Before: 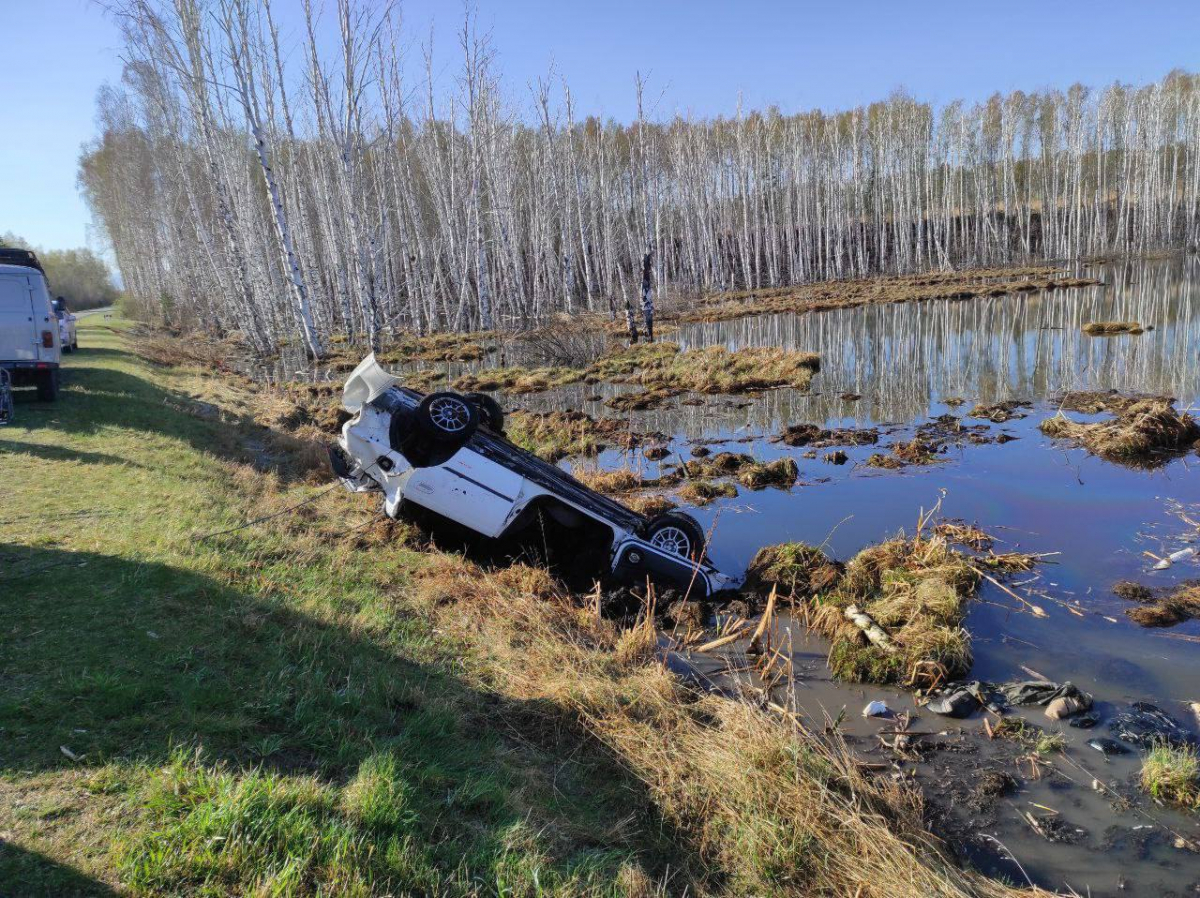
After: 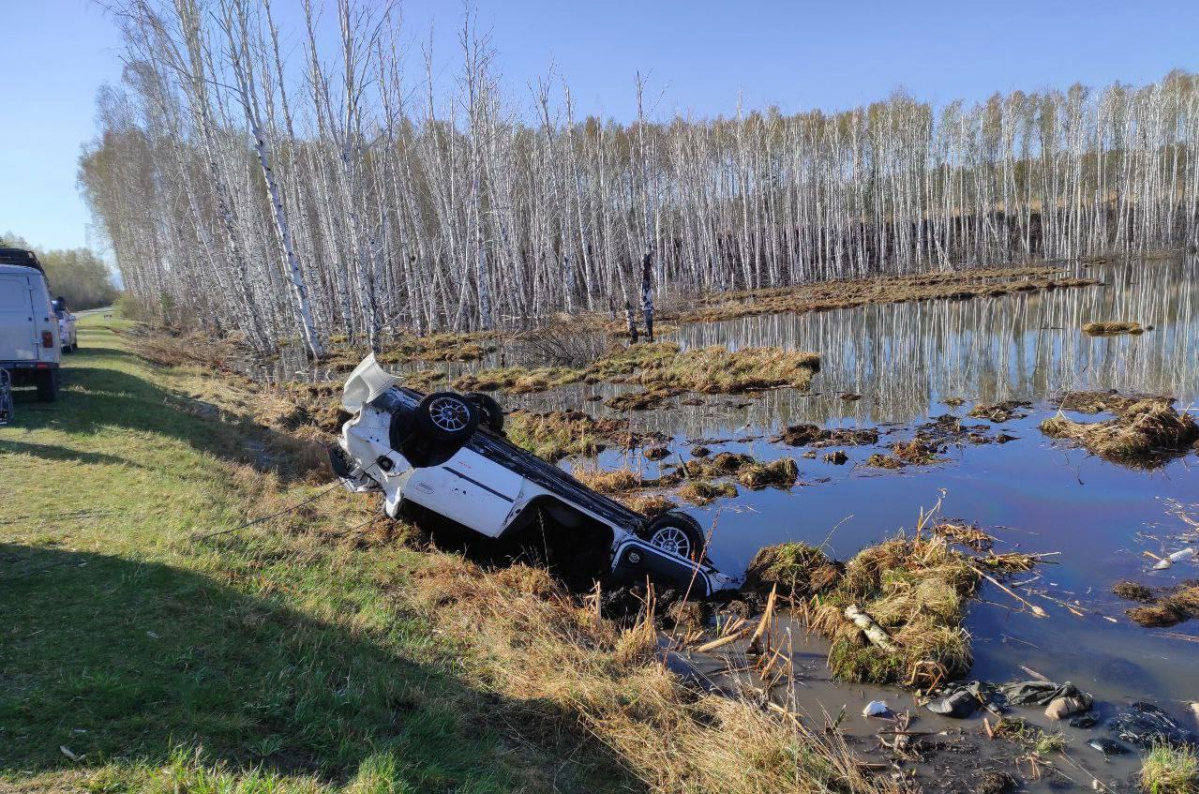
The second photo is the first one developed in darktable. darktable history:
tone equalizer: on, module defaults
crop and rotate: top 0%, bottom 11.49%
